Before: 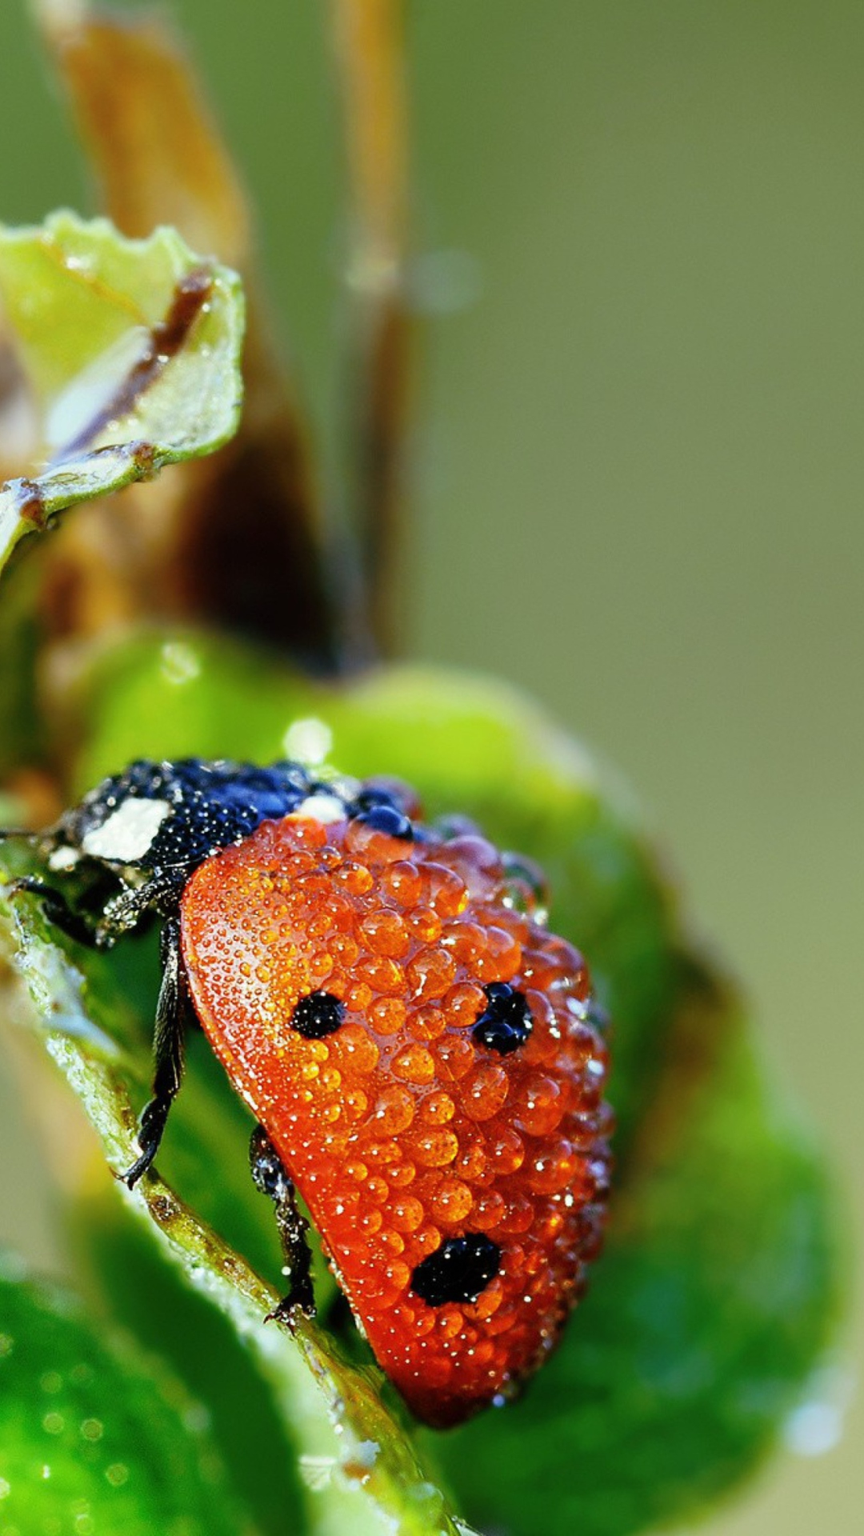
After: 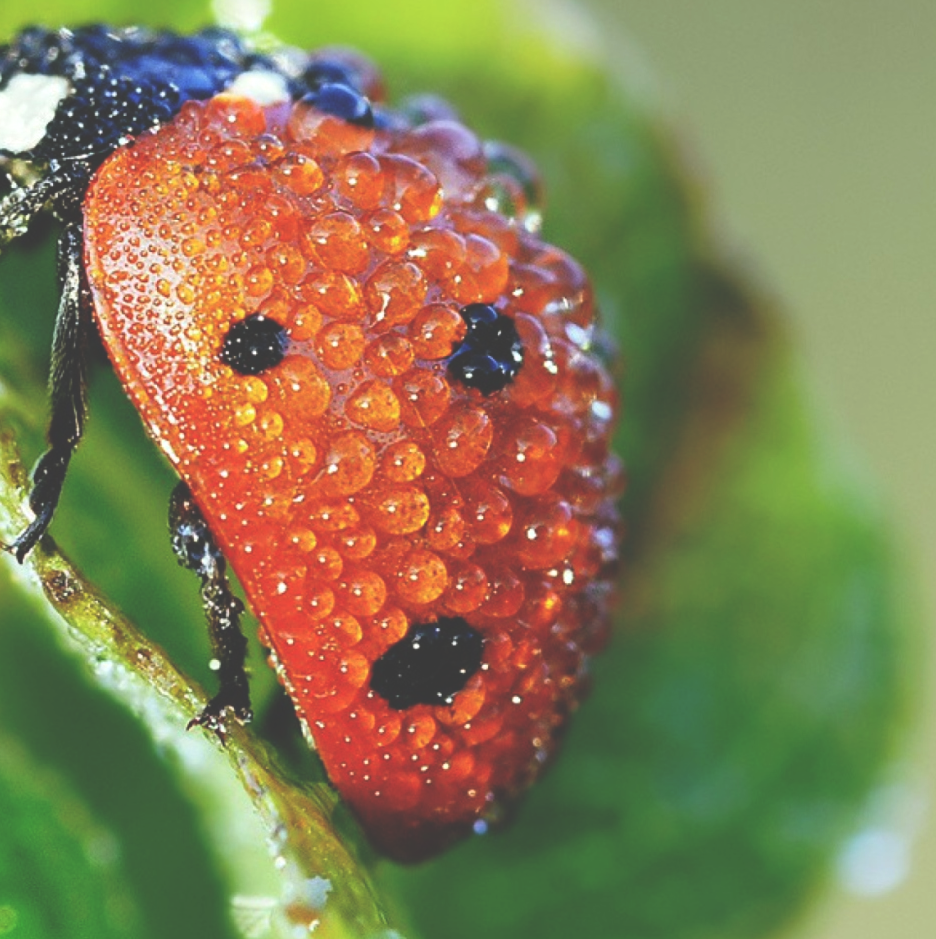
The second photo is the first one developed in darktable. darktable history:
crop and rotate: left 13.306%, top 48.129%, bottom 2.928%
exposure: black level correction -0.041, exposure 0.064 EV, compensate highlight preservation false
